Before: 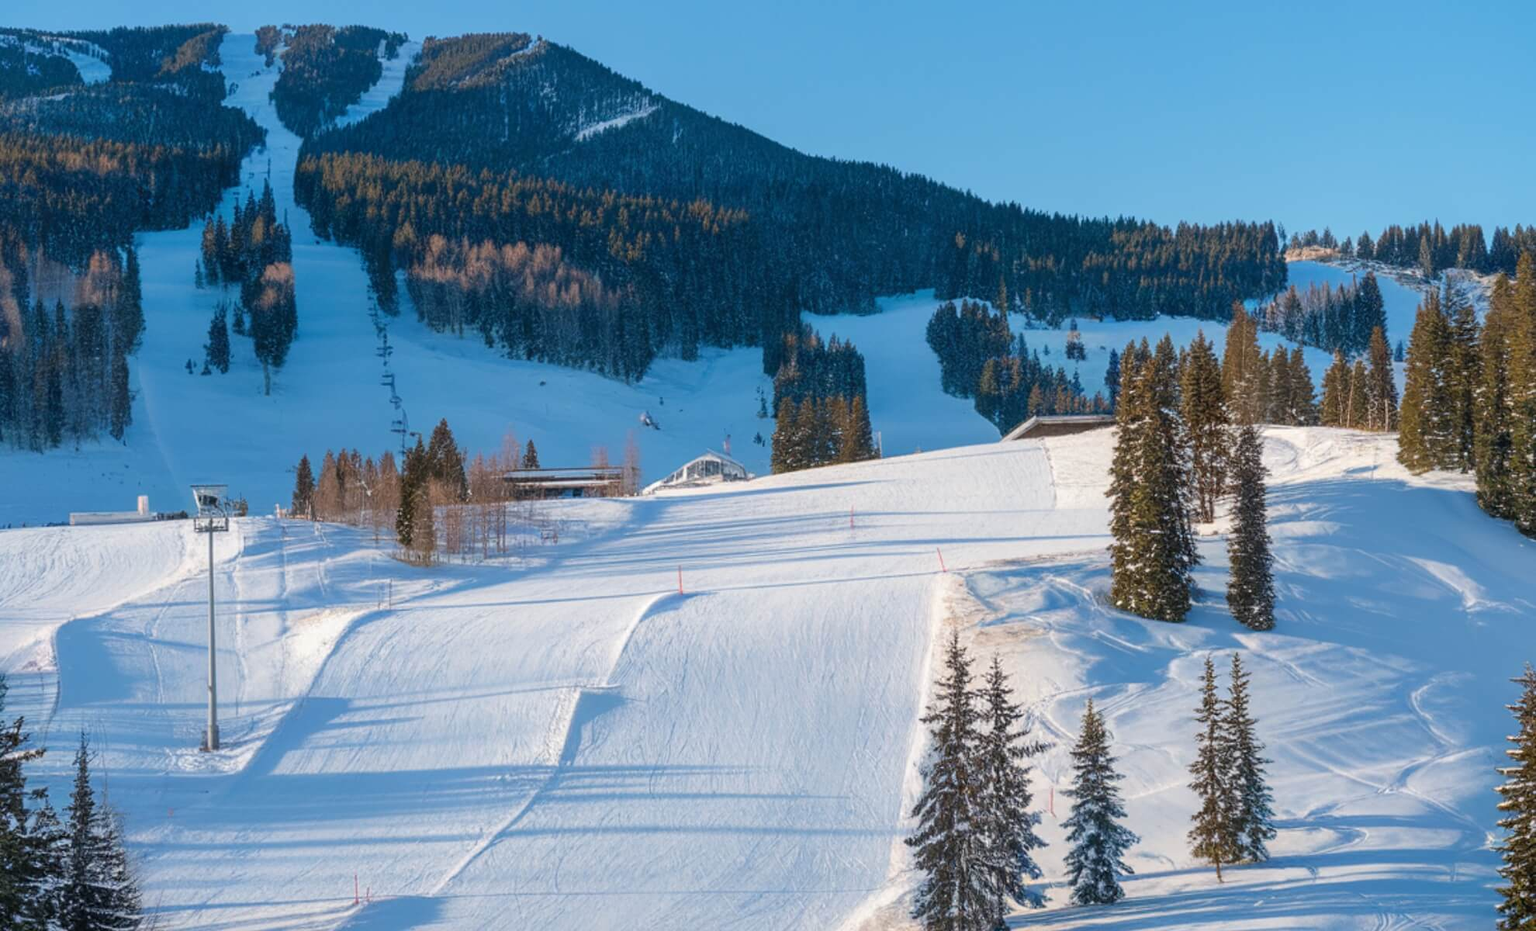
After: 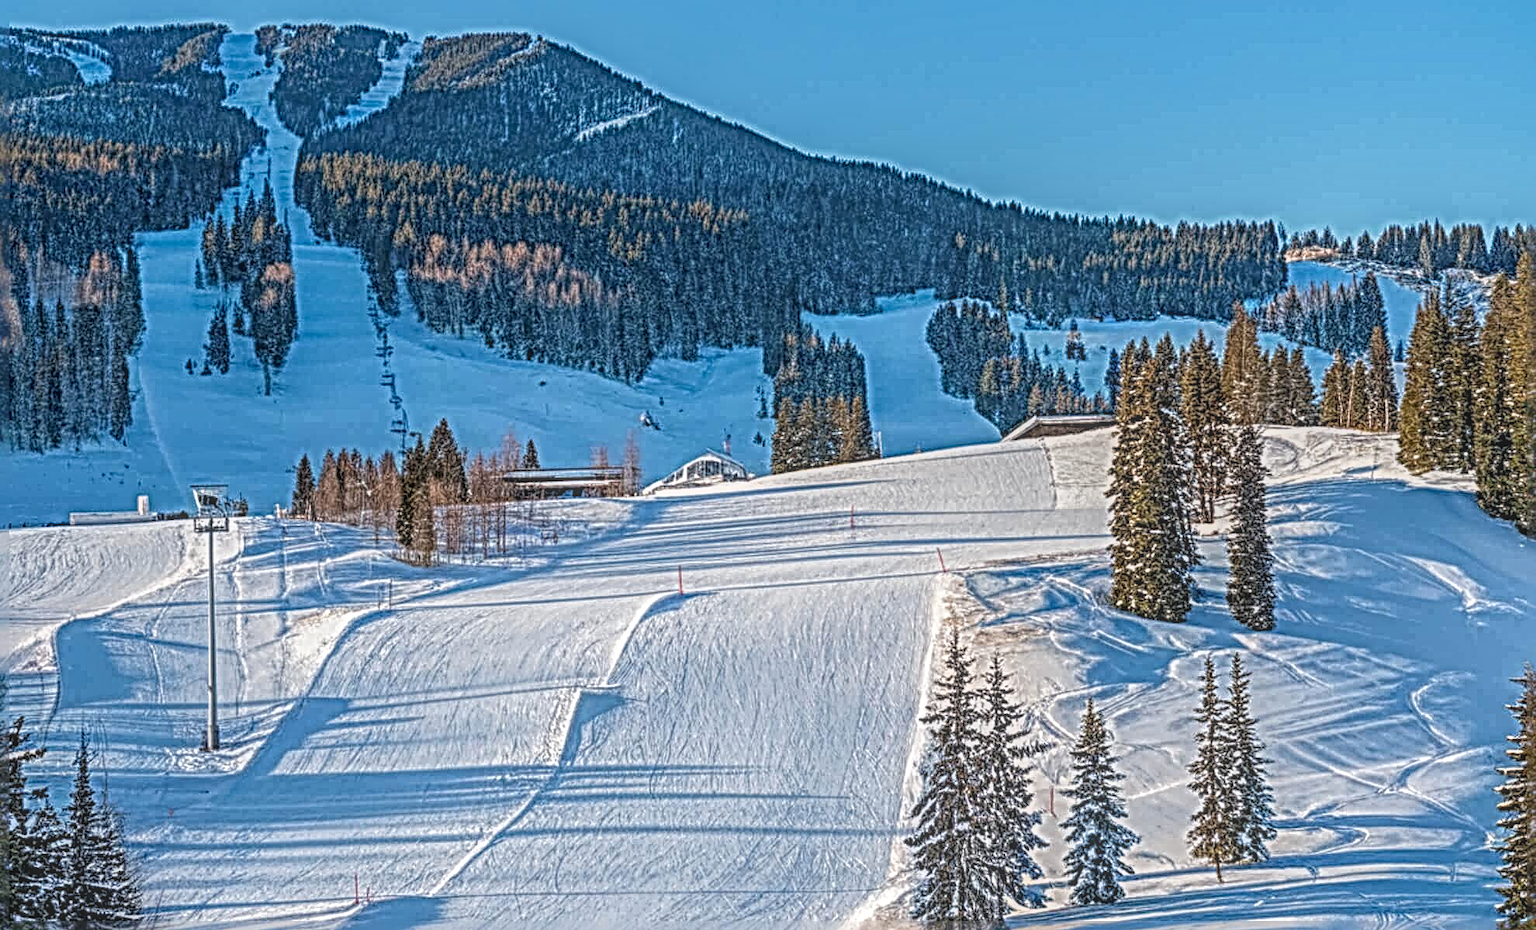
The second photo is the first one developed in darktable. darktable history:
sharpen: radius 6.289, amount 1.808, threshold 0.161
tone curve: curves: ch0 [(0, 0) (0.003, 0.003) (0.011, 0.011) (0.025, 0.026) (0.044, 0.046) (0.069, 0.071) (0.1, 0.103) (0.136, 0.14) (0.177, 0.183) (0.224, 0.231) (0.277, 0.286) (0.335, 0.346) (0.399, 0.412) (0.468, 0.483) (0.543, 0.56) (0.623, 0.643) (0.709, 0.732) (0.801, 0.826) (0.898, 0.917) (1, 1)], preserve colors none
local contrast: highlights 20%, shadows 28%, detail 200%, midtone range 0.2
